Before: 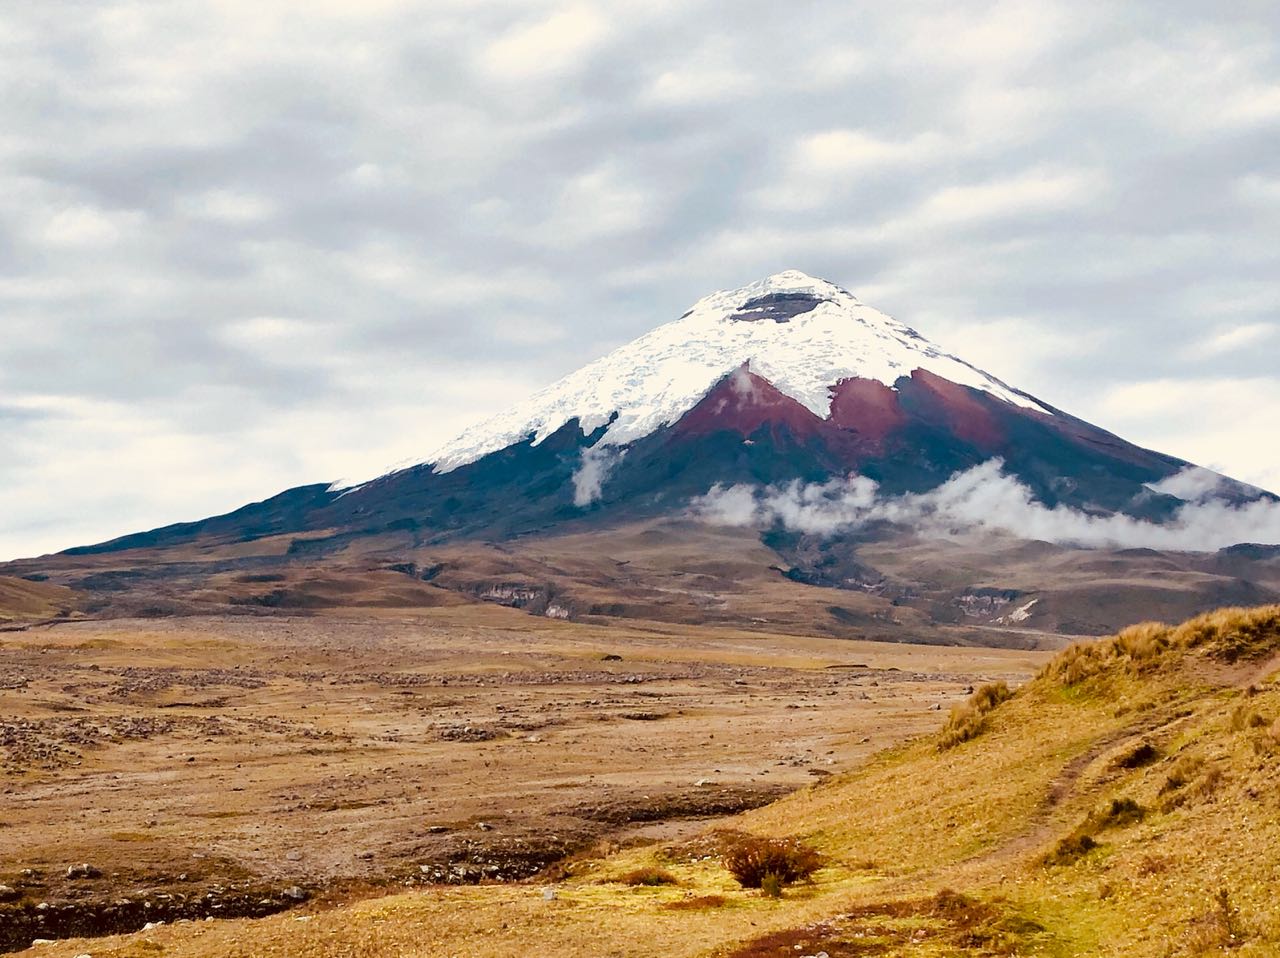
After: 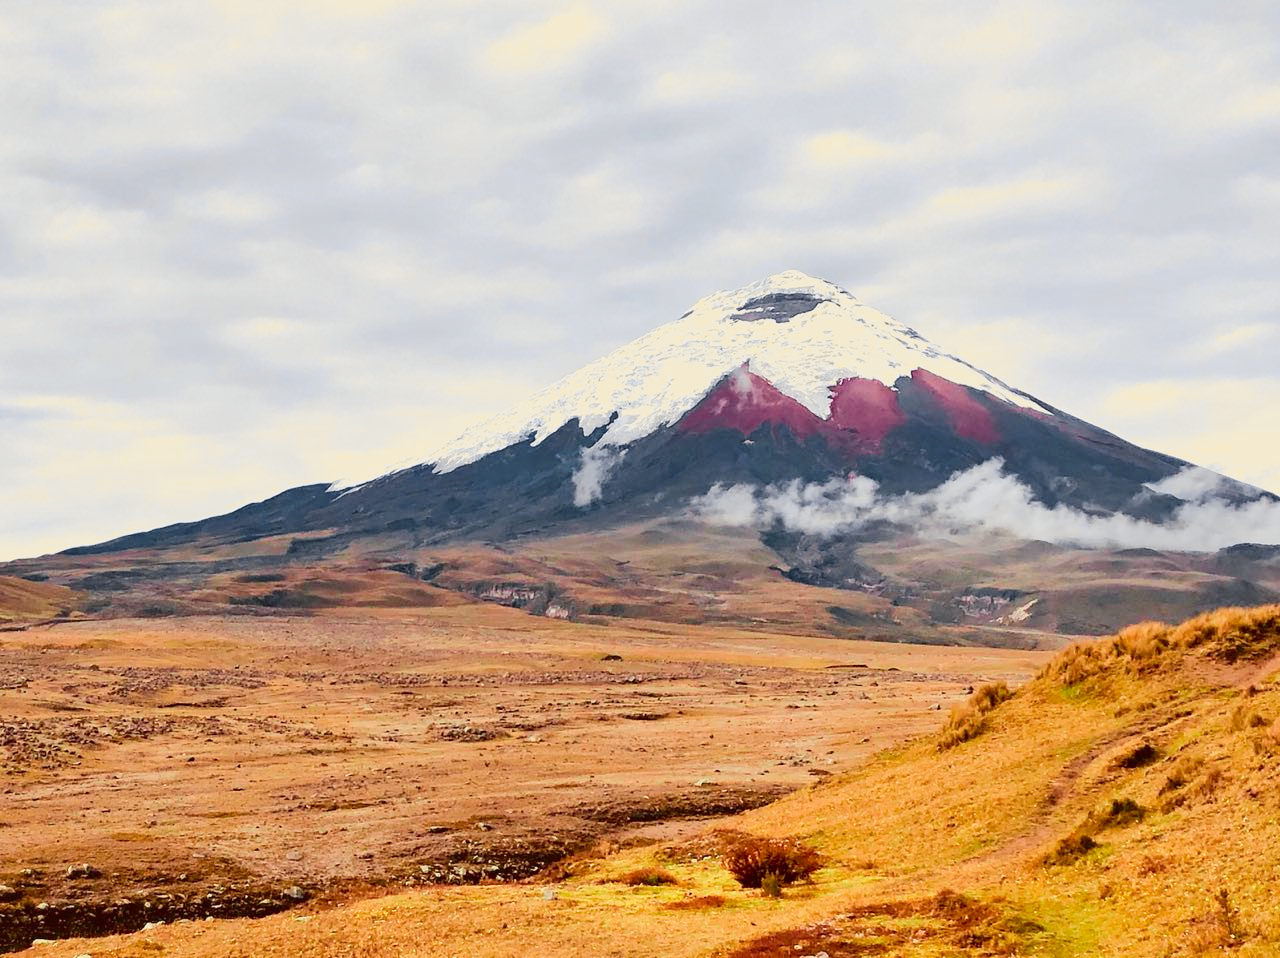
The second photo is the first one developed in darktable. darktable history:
tone curve: curves: ch0 [(0, 0.017) (0.239, 0.277) (0.508, 0.593) (0.826, 0.855) (1, 0.945)]; ch1 [(0, 0) (0.401, 0.42) (0.442, 0.47) (0.492, 0.498) (0.511, 0.504) (0.555, 0.586) (0.681, 0.739) (1, 1)]; ch2 [(0, 0) (0.411, 0.433) (0.5, 0.504) (0.545, 0.574) (1, 1)], color space Lab, independent channels, preserve colors none
